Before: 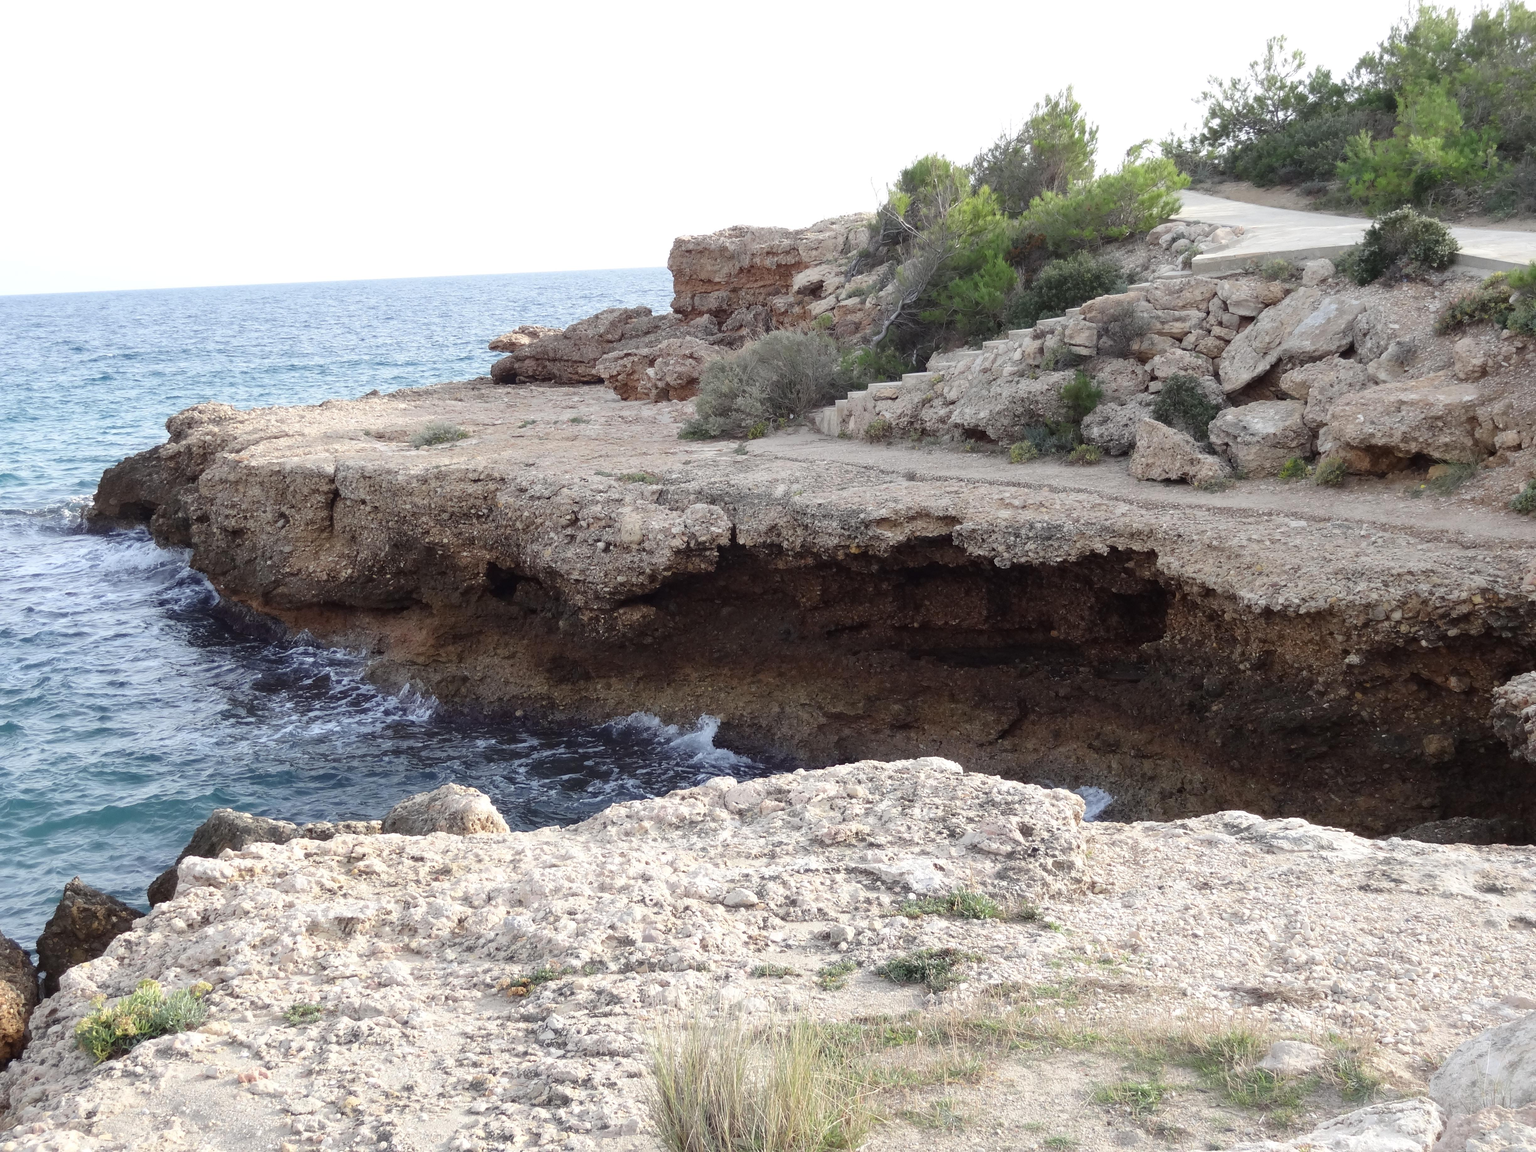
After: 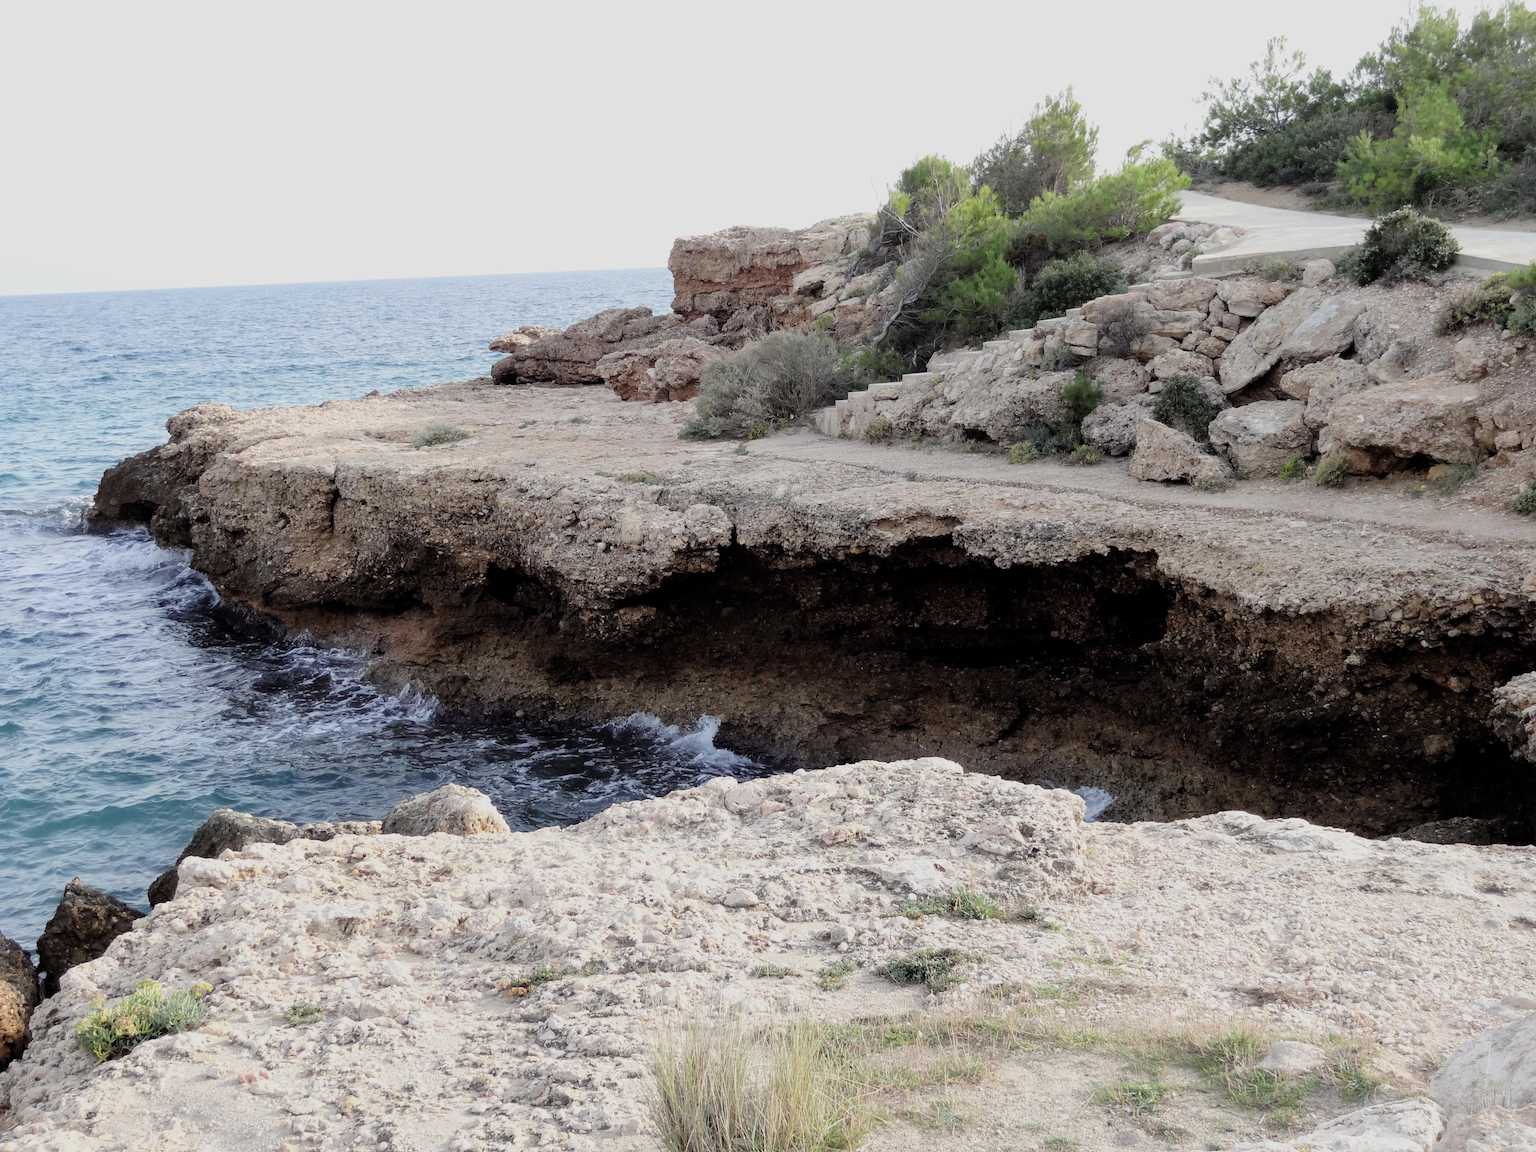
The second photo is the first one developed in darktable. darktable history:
filmic rgb: black relative exposure -7.7 EV, white relative exposure 4.42 EV, target black luminance 0%, hardness 3.75, latitude 50.67%, contrast 1.077, highlights saturation mix 9.71%, shadows ↔ highlights balance -0.269%
